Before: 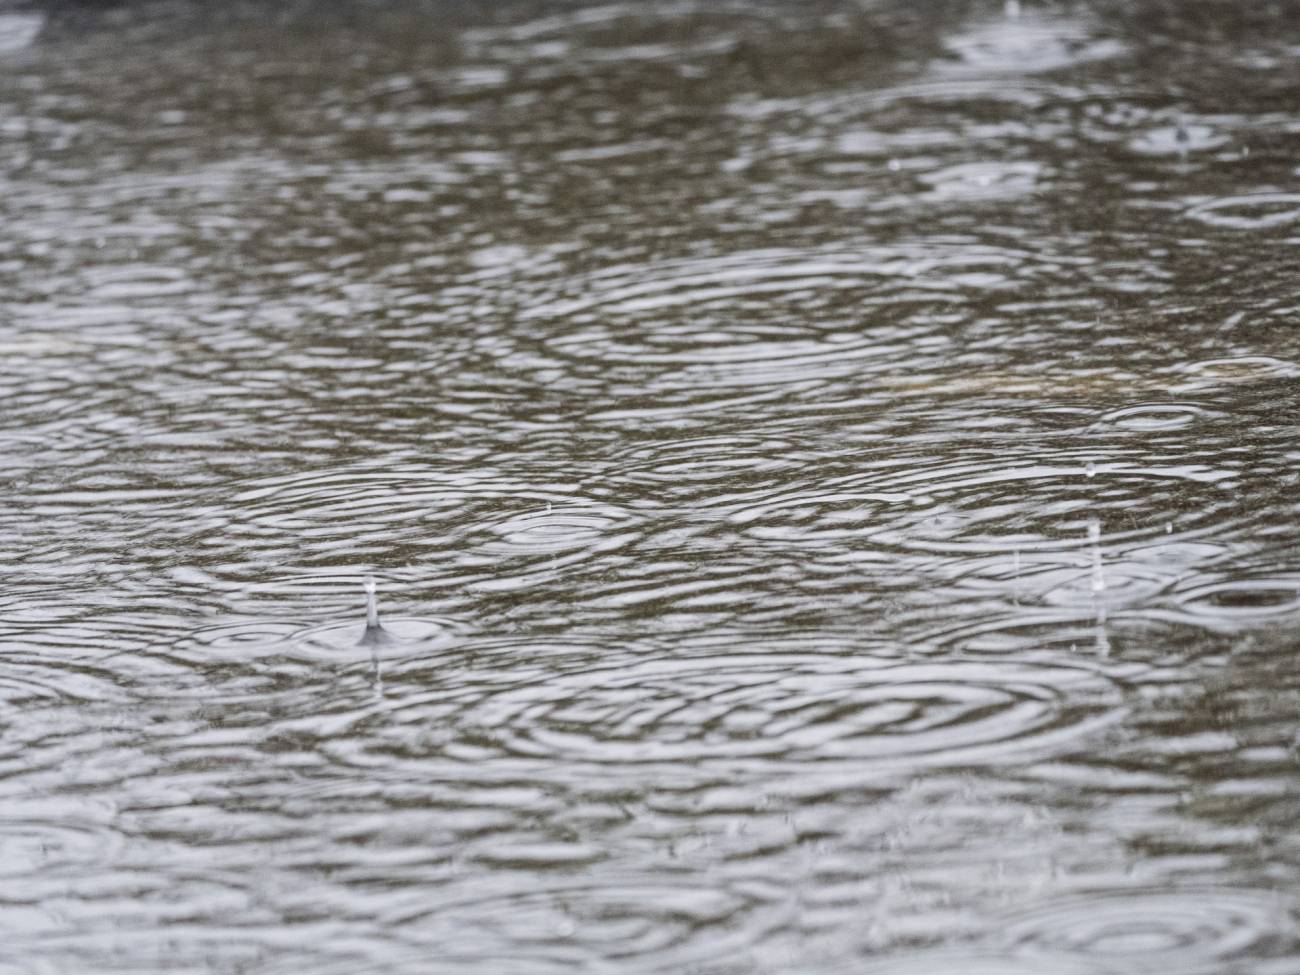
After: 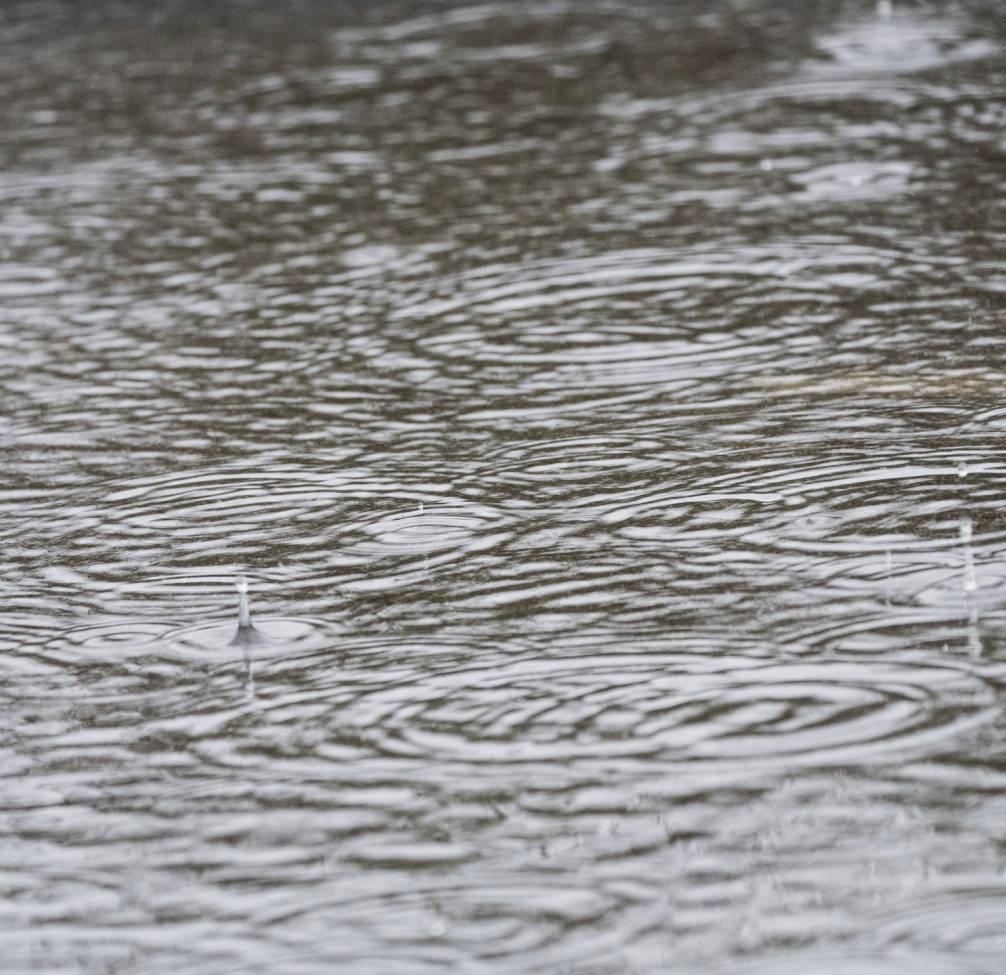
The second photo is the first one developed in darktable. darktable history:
color contrast: green-magenta contrast 0.84, blue-yellow contrast 0.86
crop: left 9.88%, right 12.664%
